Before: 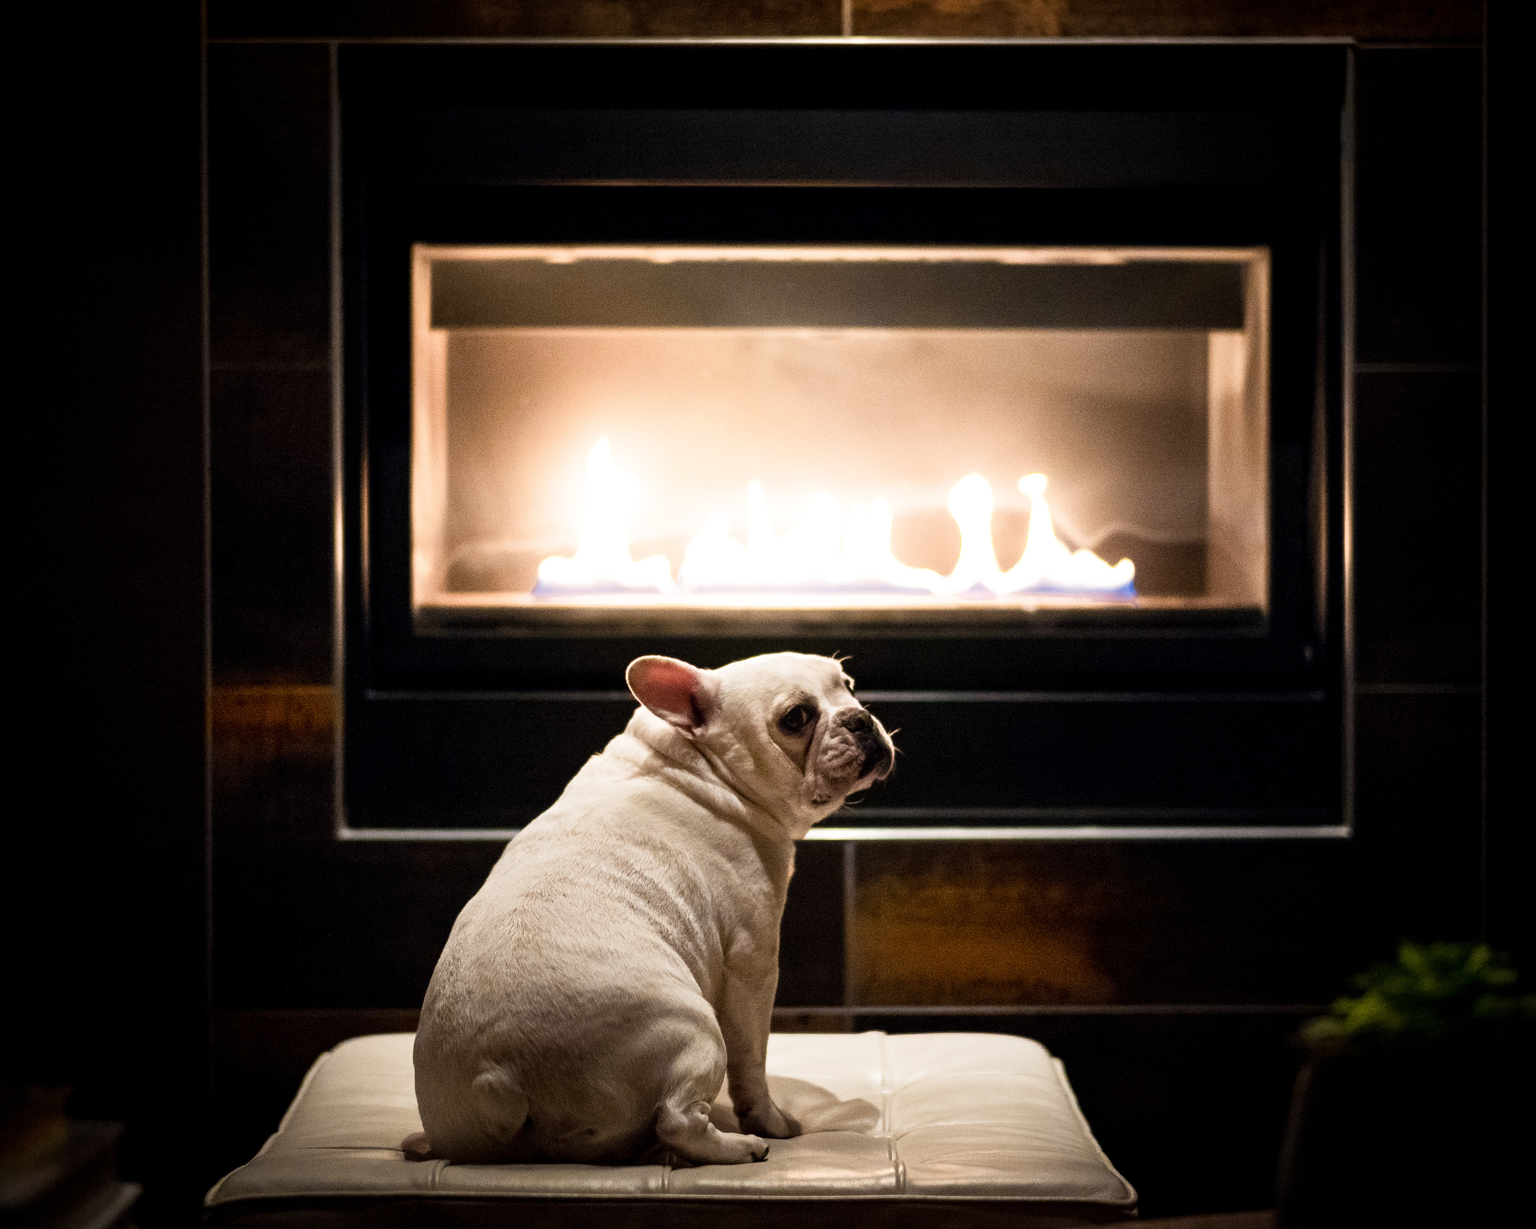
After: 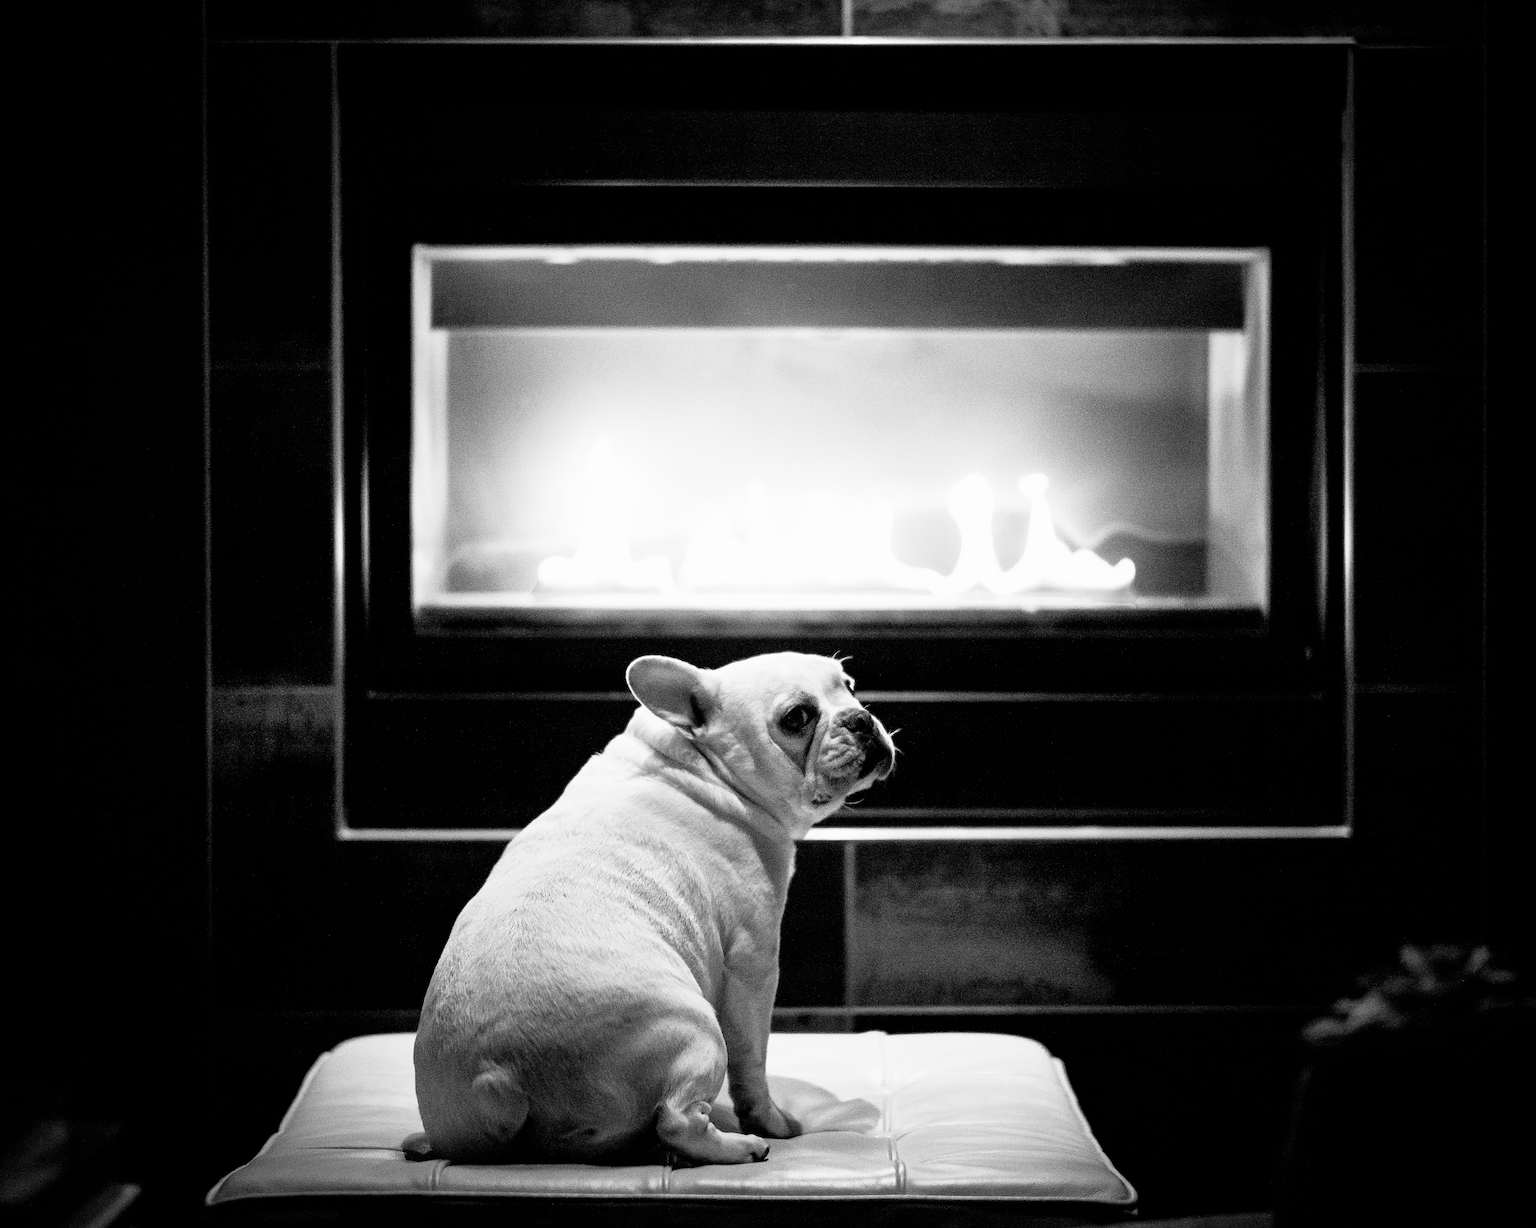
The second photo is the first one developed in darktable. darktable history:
sharpen: amount 0.2
color zones: curves: ch2 [(0, 0.5) (0.143, 0.5) (0.286, 0.489) (0.415, 0.421) (0.571, 0.5) (0.714, 0.5) (0.857, 0.5) (1, 0.5)]
exposure: black level correction 0, exposure 0.7 EV, compensate exposure bias true, compensate highlight preservation false
monochrome: on, module defaults
filmic rgb: black relative exposure -5.83 EV, white relative exposure 3.4 EV, hardness 3.68
